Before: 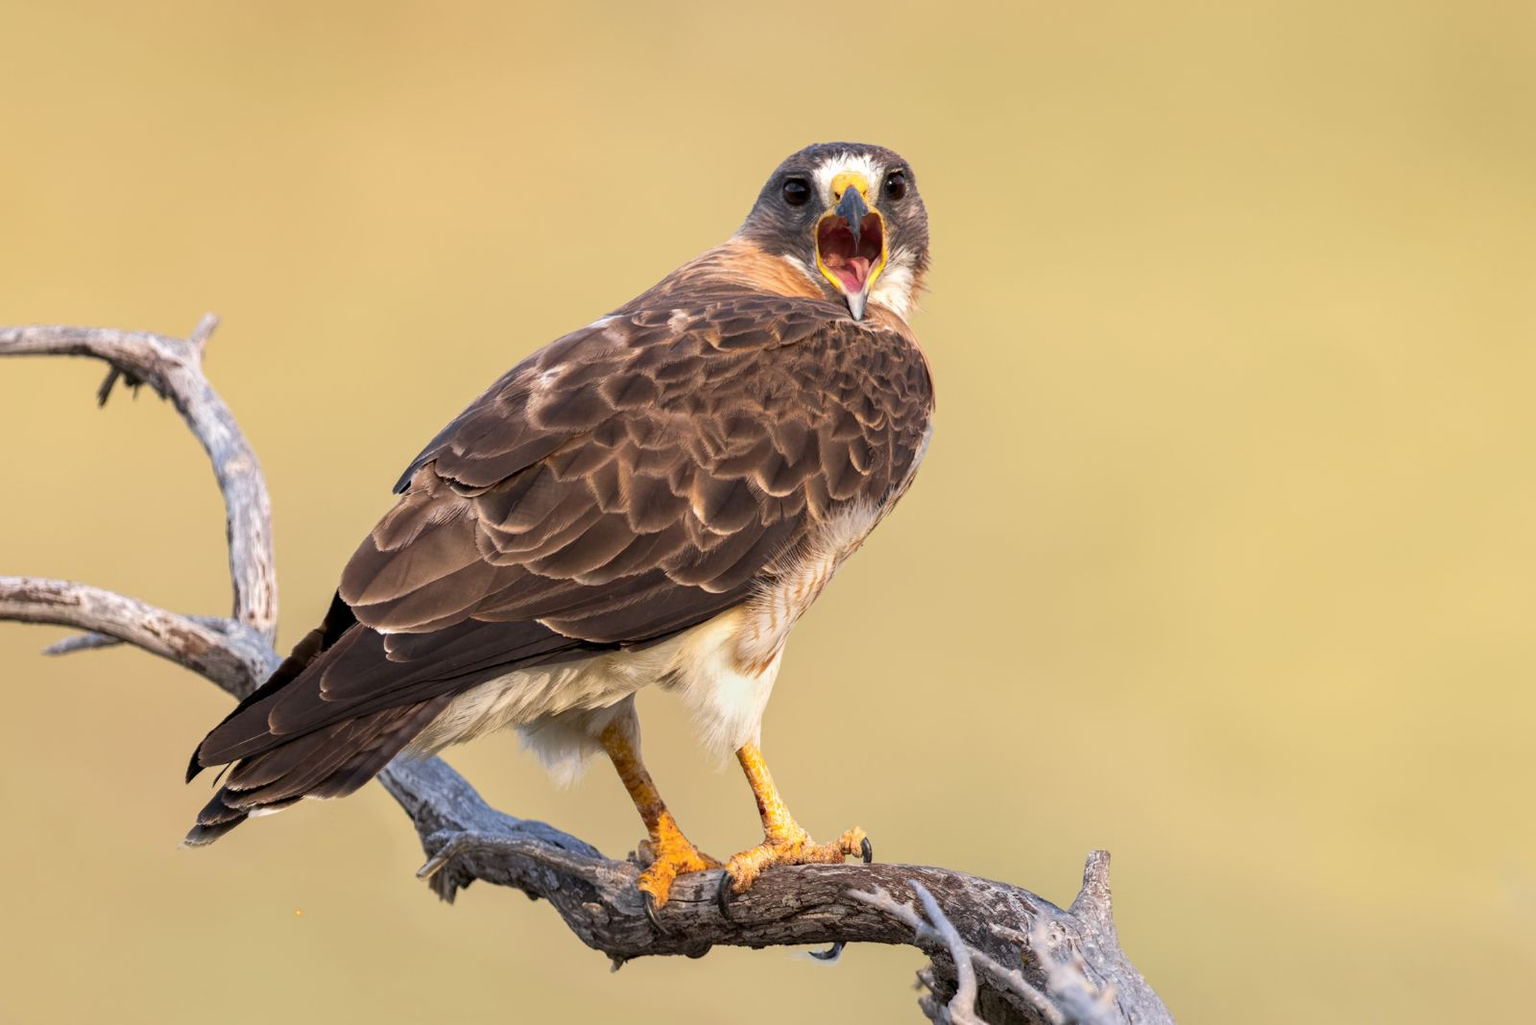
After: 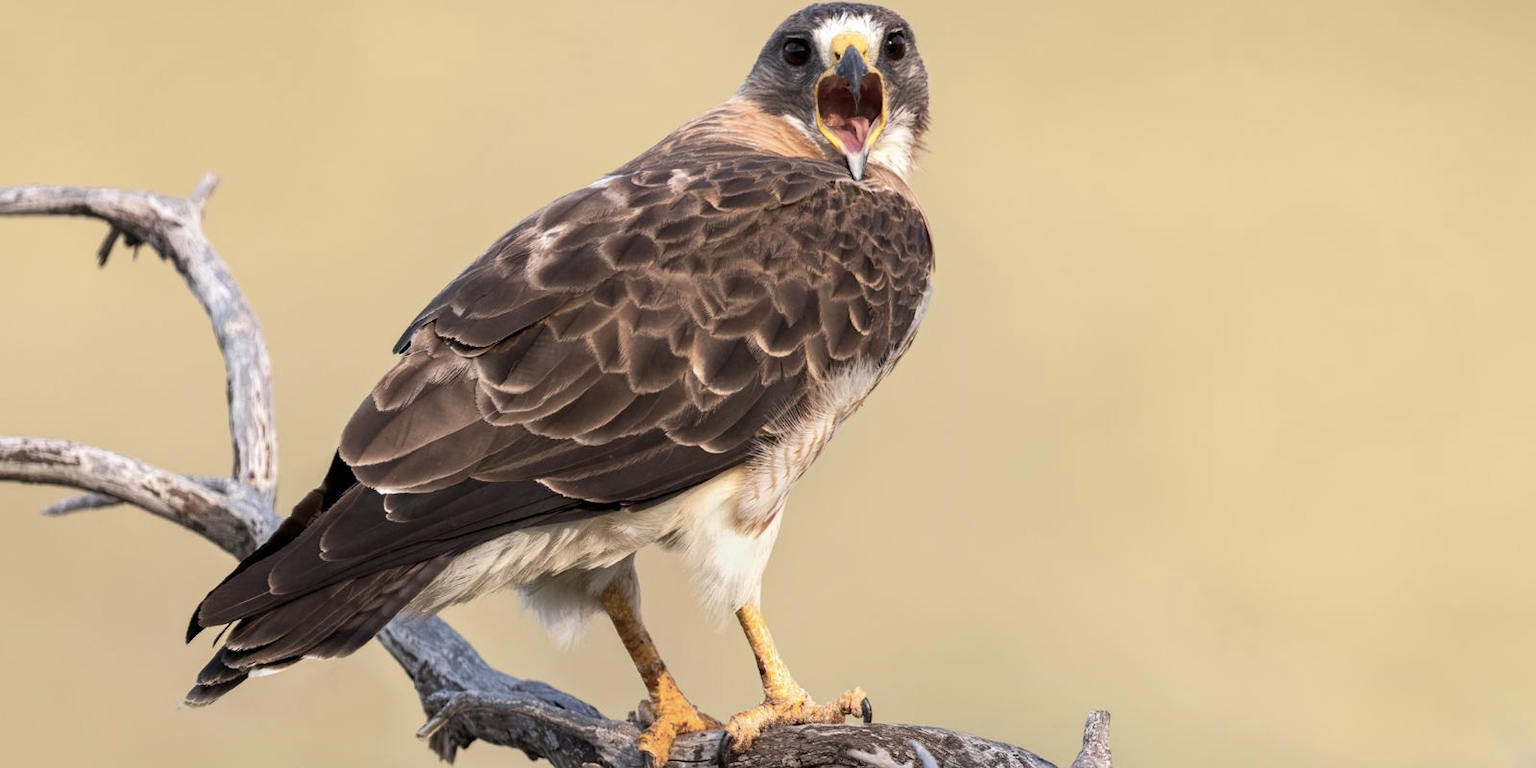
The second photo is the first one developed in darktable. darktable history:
crop: top 13.738%, bottom 10.958%
contrast brightness saturation: contrast 0.104, saturation -0.3
